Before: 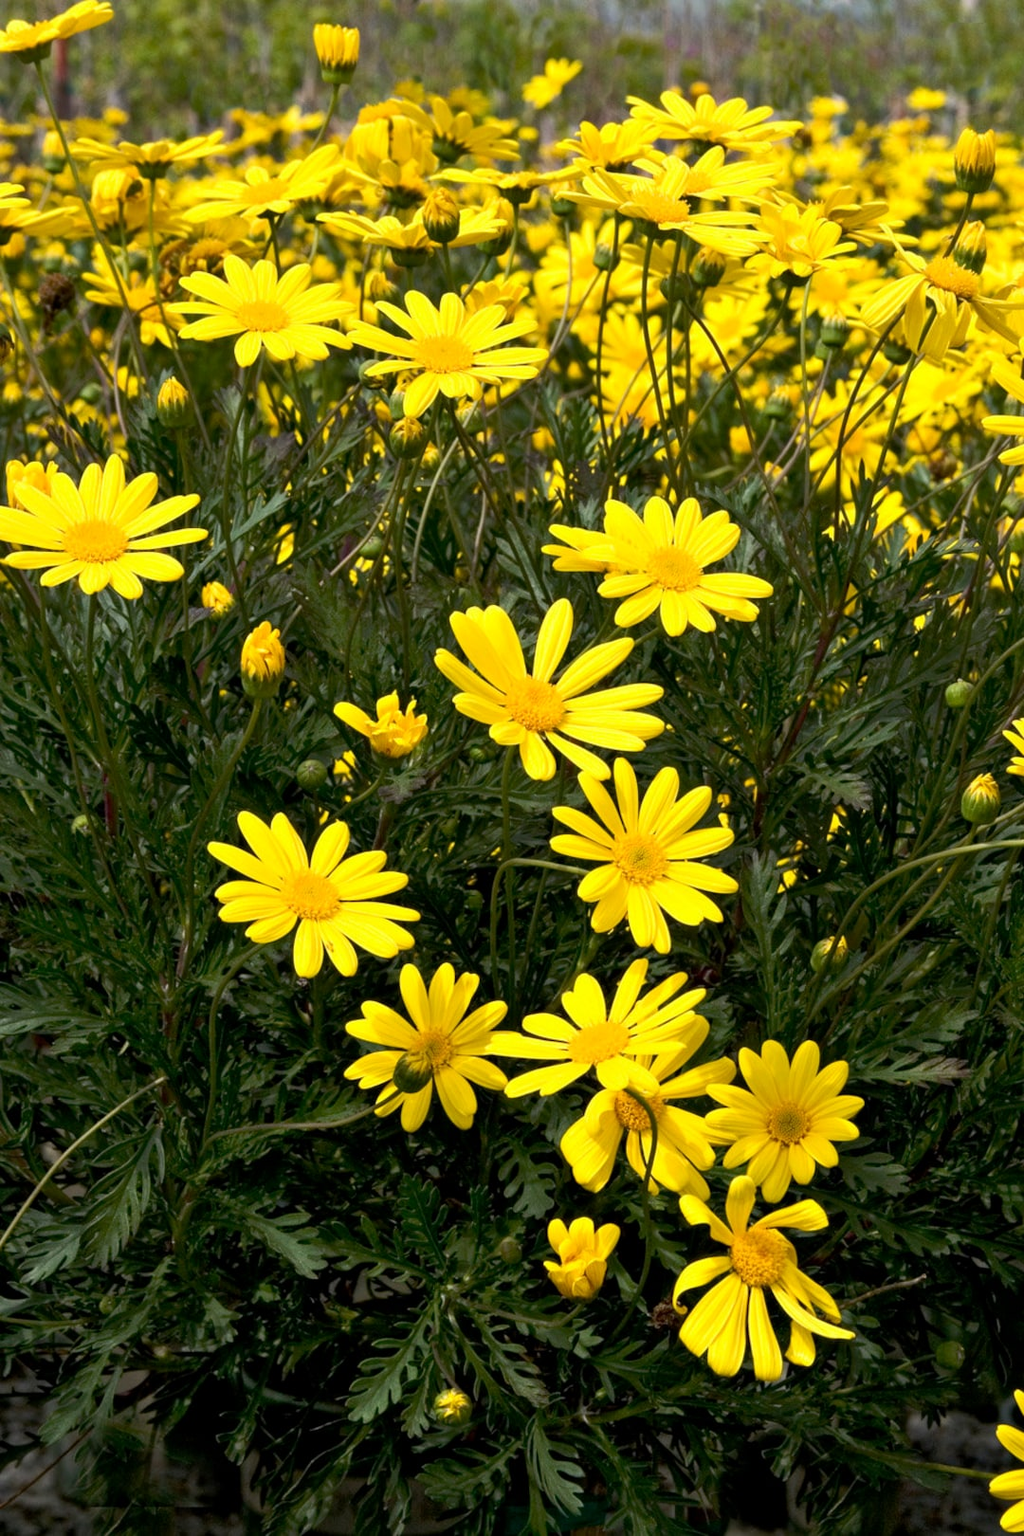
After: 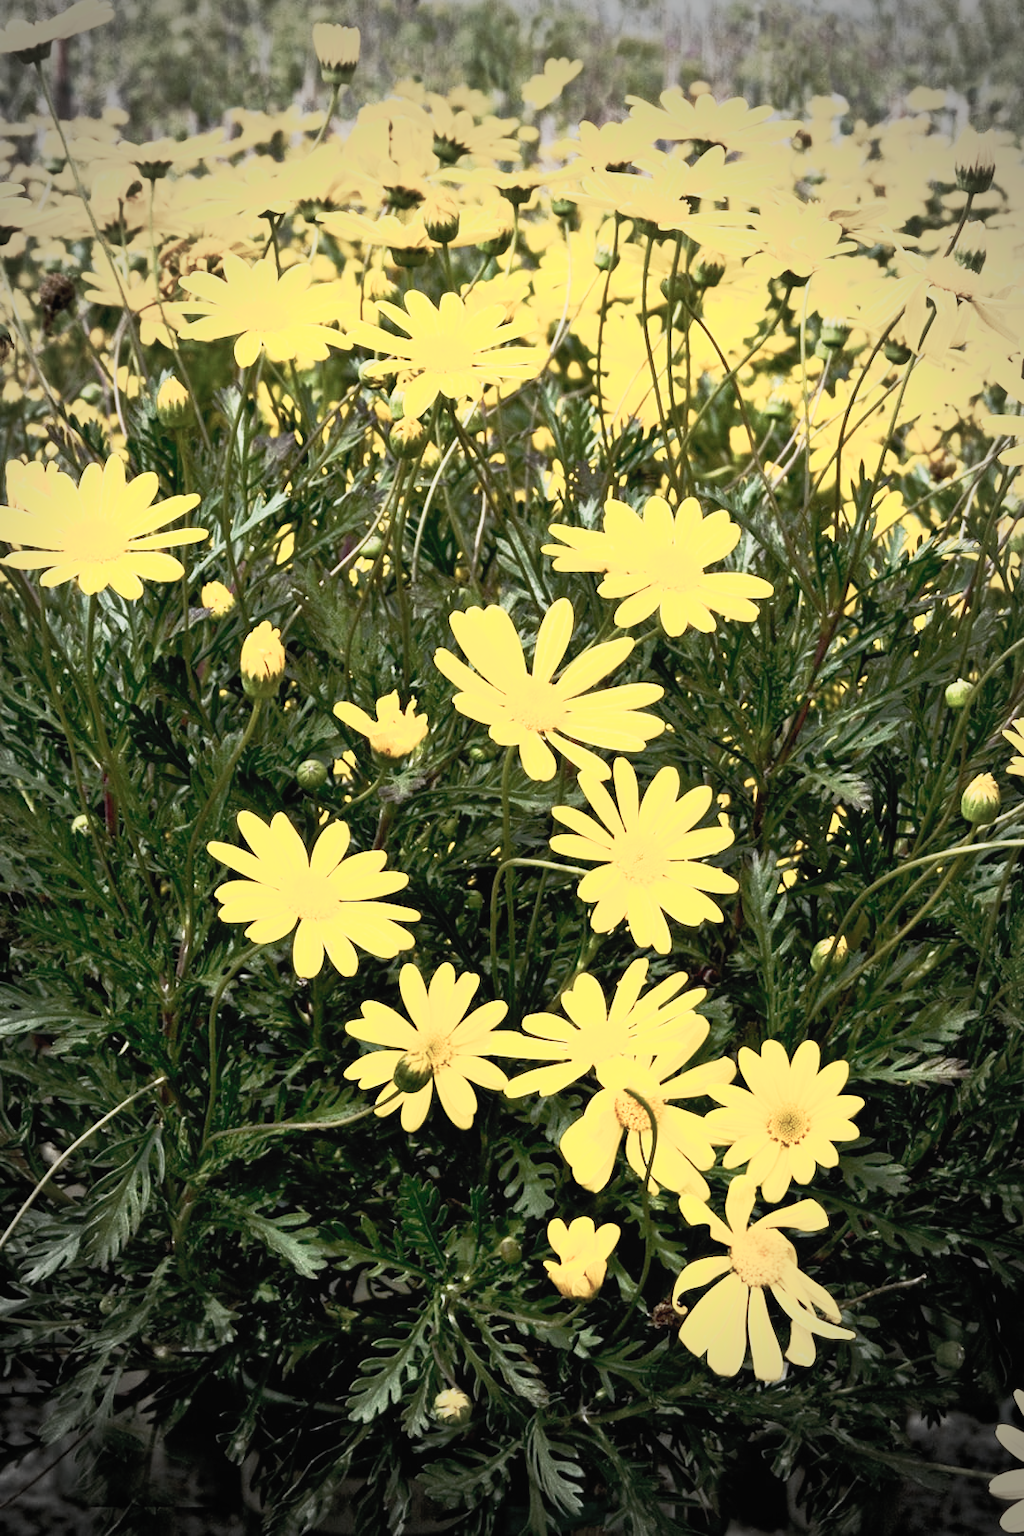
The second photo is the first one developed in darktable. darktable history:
tone curve: curves: ch0 [(0, 0.024) (0.031, 0.027) (0.113, 0.069) (0.198, 0.18) (0.304, 0.303) (0.441, 0.462) (0.557, 0.6) (0.711, 0.79) (0.812, 0.878) (0.927, 0.935) (1, 0.963)]; ch1 [(0, 0) (0.222, 0.2) (0.343, 0.325) (0.45, 0.441) (0.502, 0.501) (0.527, 0.534) (0.55, 0.561) (0.632, 0.656) (0.735, 0.754) (1, 1)]; ch2 [(0, 0) (0.249, 0.222) (0.352, 0.348) (0.424, 0.439) (0.476, 0.482) (0.499, 0.501) (0.517, 0.516) (0.532, 0.544) (0.558, 0.585) (0.596, 0.629) (0.726, 0.745) (0.82, 0.796) (0.998, 0.928)], preserve colors none
contrast brightness saturation: contrast 0.423, brightness 0.548, saturation -0.187
vignetting: fall-off start 65.39%, brightness -0.612, saturation -0.681, width/height ratio 0.888
